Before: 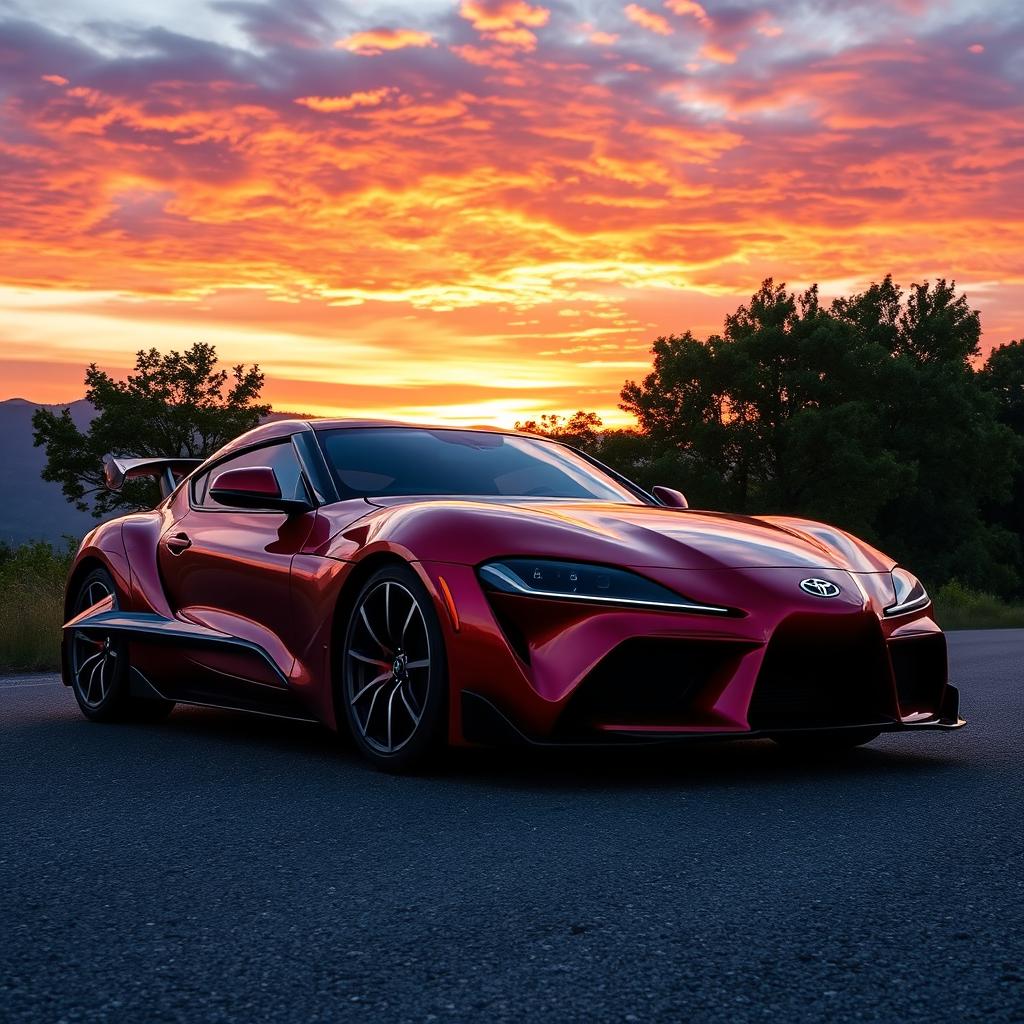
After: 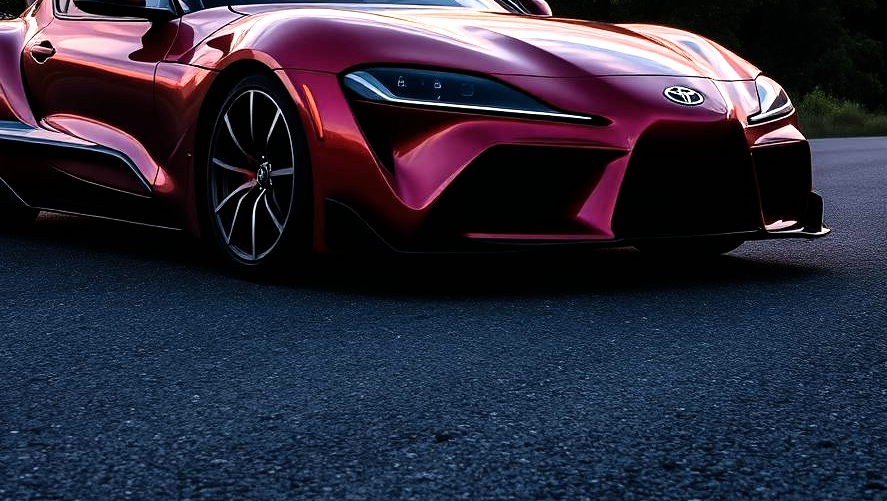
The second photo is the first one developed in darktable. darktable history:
filmic rgb: white relative exposure 2.34 EV, hardness 6.59
exposure: exposure 0.6 EV, compensate highlight preservation false
shadows and highlights: shadows 32, highlights -32, soften with gaussian
rotate and perspective: automatic cropping original format, crop left 0, crop top 0
crop and rotate: left 13.306%, top 48.129%, bottom 2.928%
